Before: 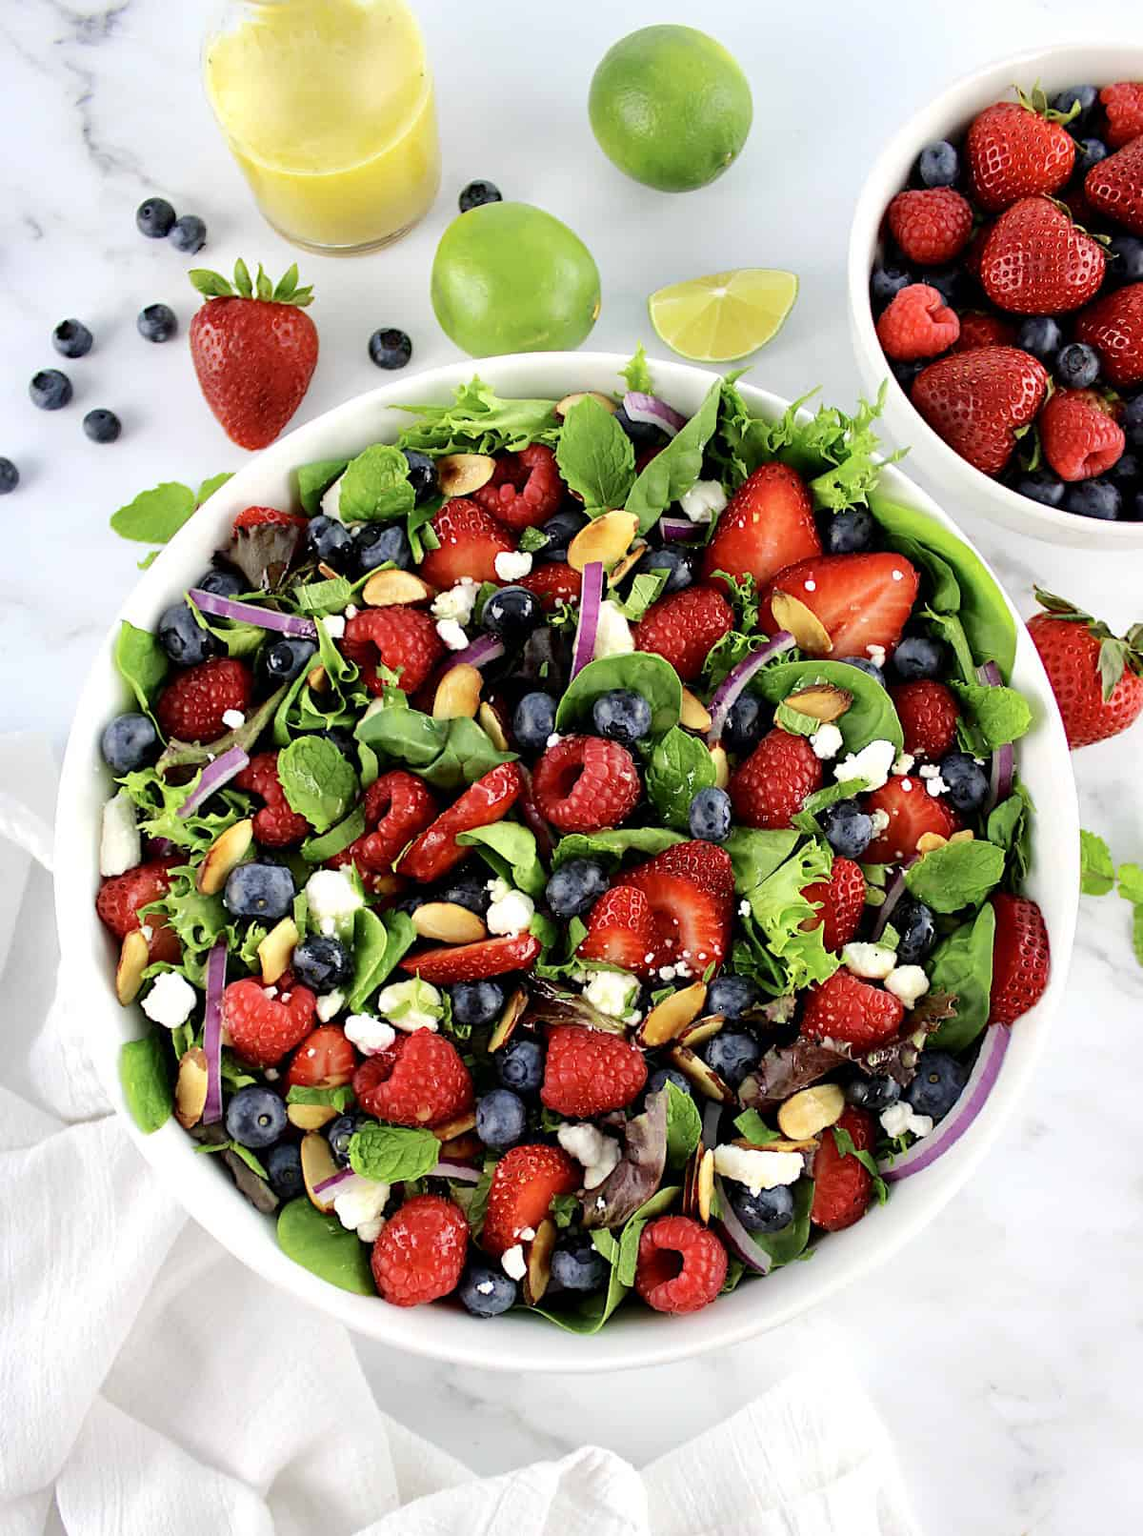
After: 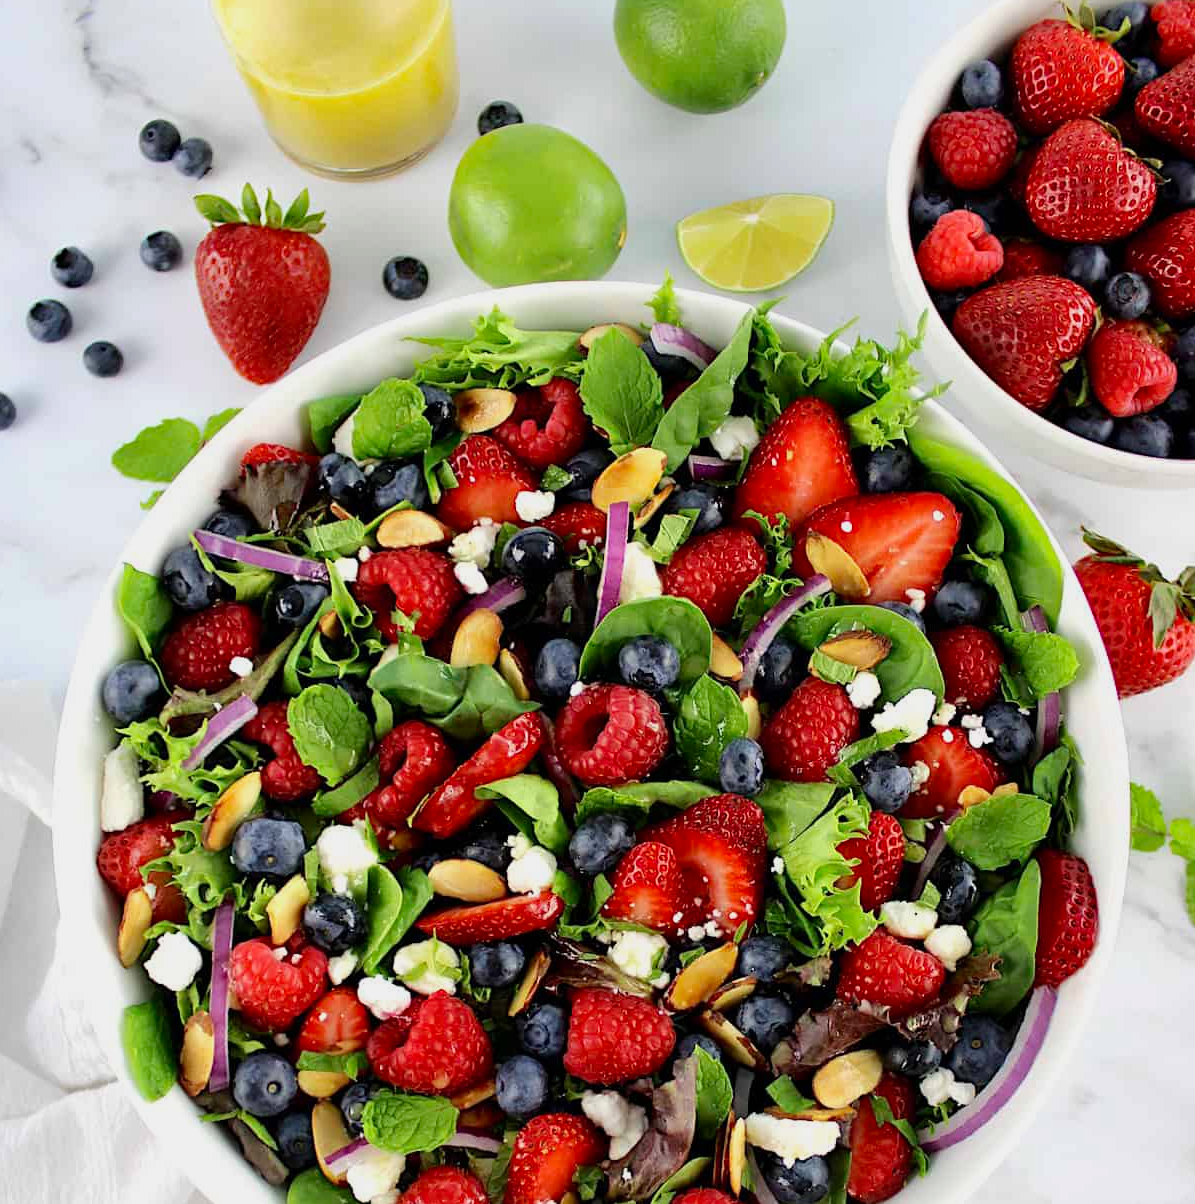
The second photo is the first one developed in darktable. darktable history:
crop: left 0.387%, top 5.469%, bottom 19.809%
exposure: exposure -0.21 EV, compensate highlight preservation false
